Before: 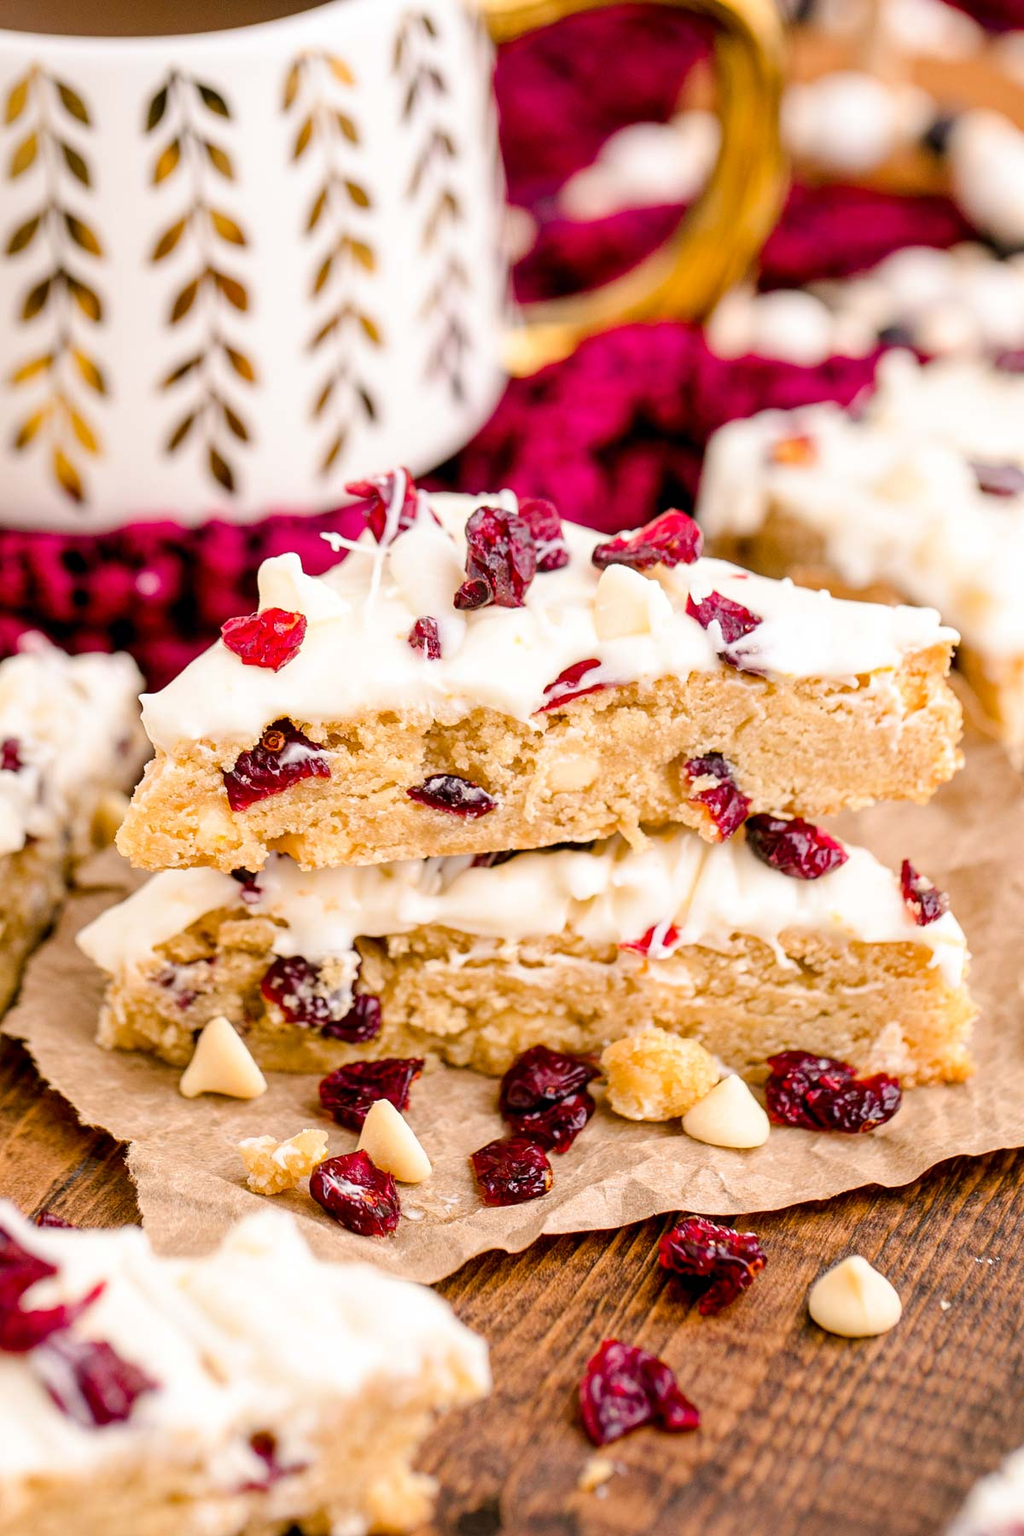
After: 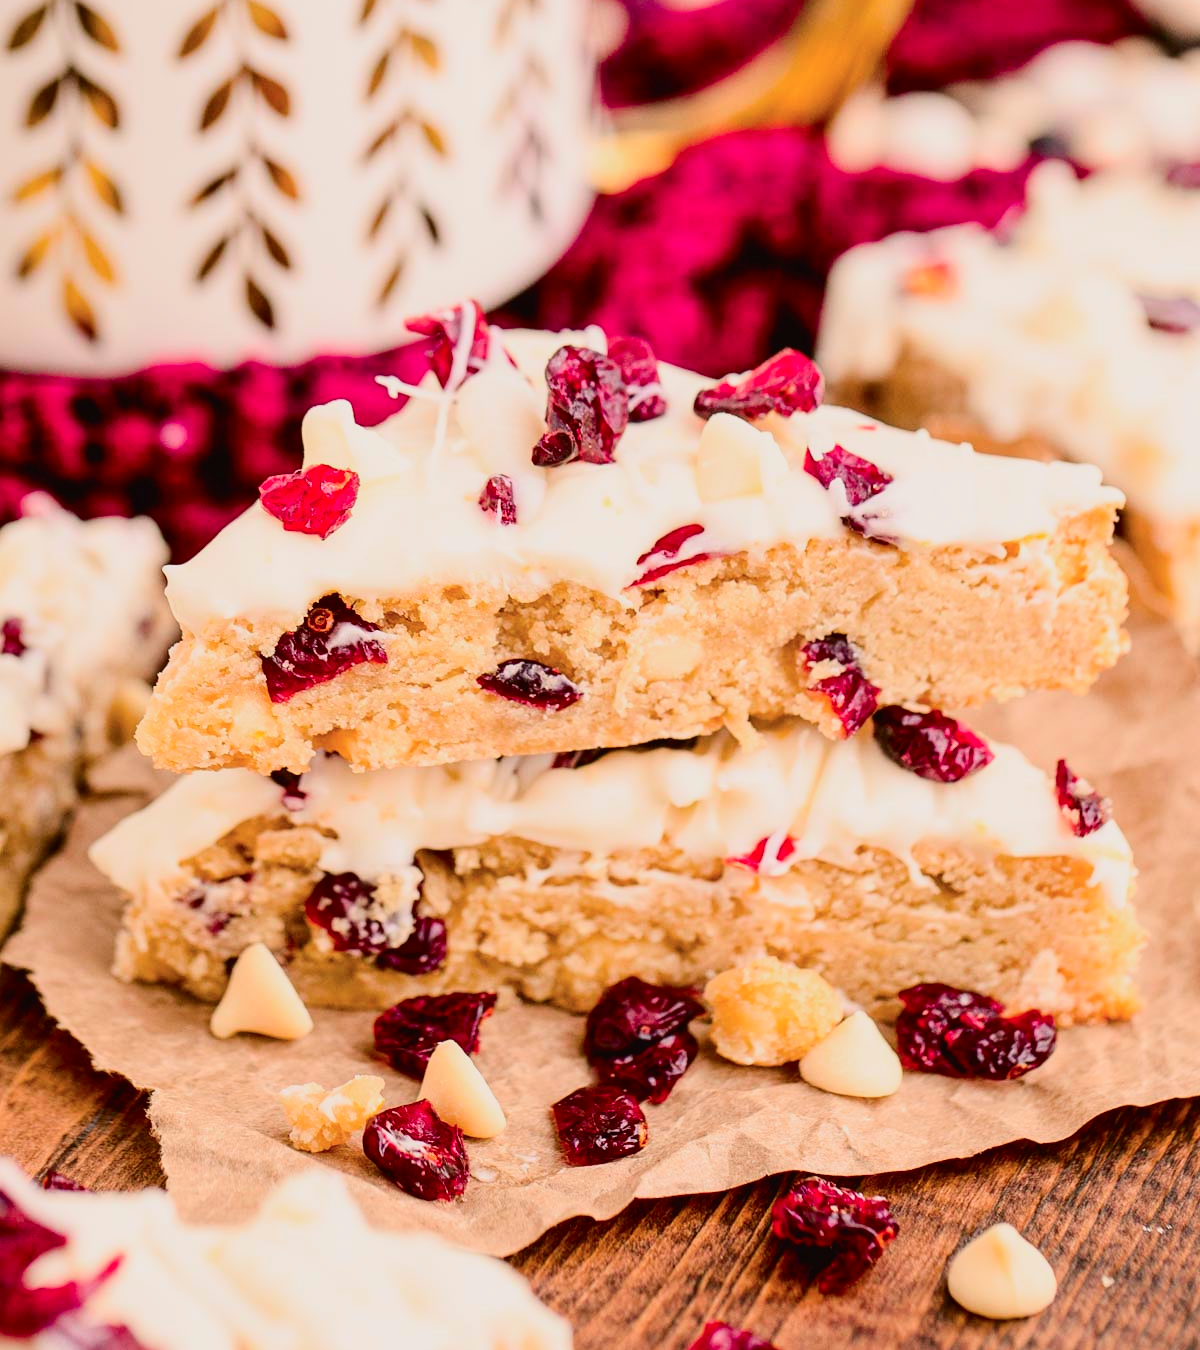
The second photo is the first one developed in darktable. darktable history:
crop: top 13.819%, bottom 11.169%
tone curve: curves: ch0 [(0, 0.019) (0.204, 0.162) (0.491, 0.519) (0.748, 0.765) (1, 0.919)]; ch1 [(0, 0) (0.179, 0.173) (0.322, 0.32) (0.442, 0.447) (0.496, 0.504) (0.566, 0.585) (0.761, 0.803) (1, 1)]; ch2 [(0, 0) (0.434, 0.447) (0.483, 0.487) (0.555, 0.563) (0.697, 0.68) (1, 1)], color space Lab, independent channels, preserve colors none
color correction: highlights b* 3
